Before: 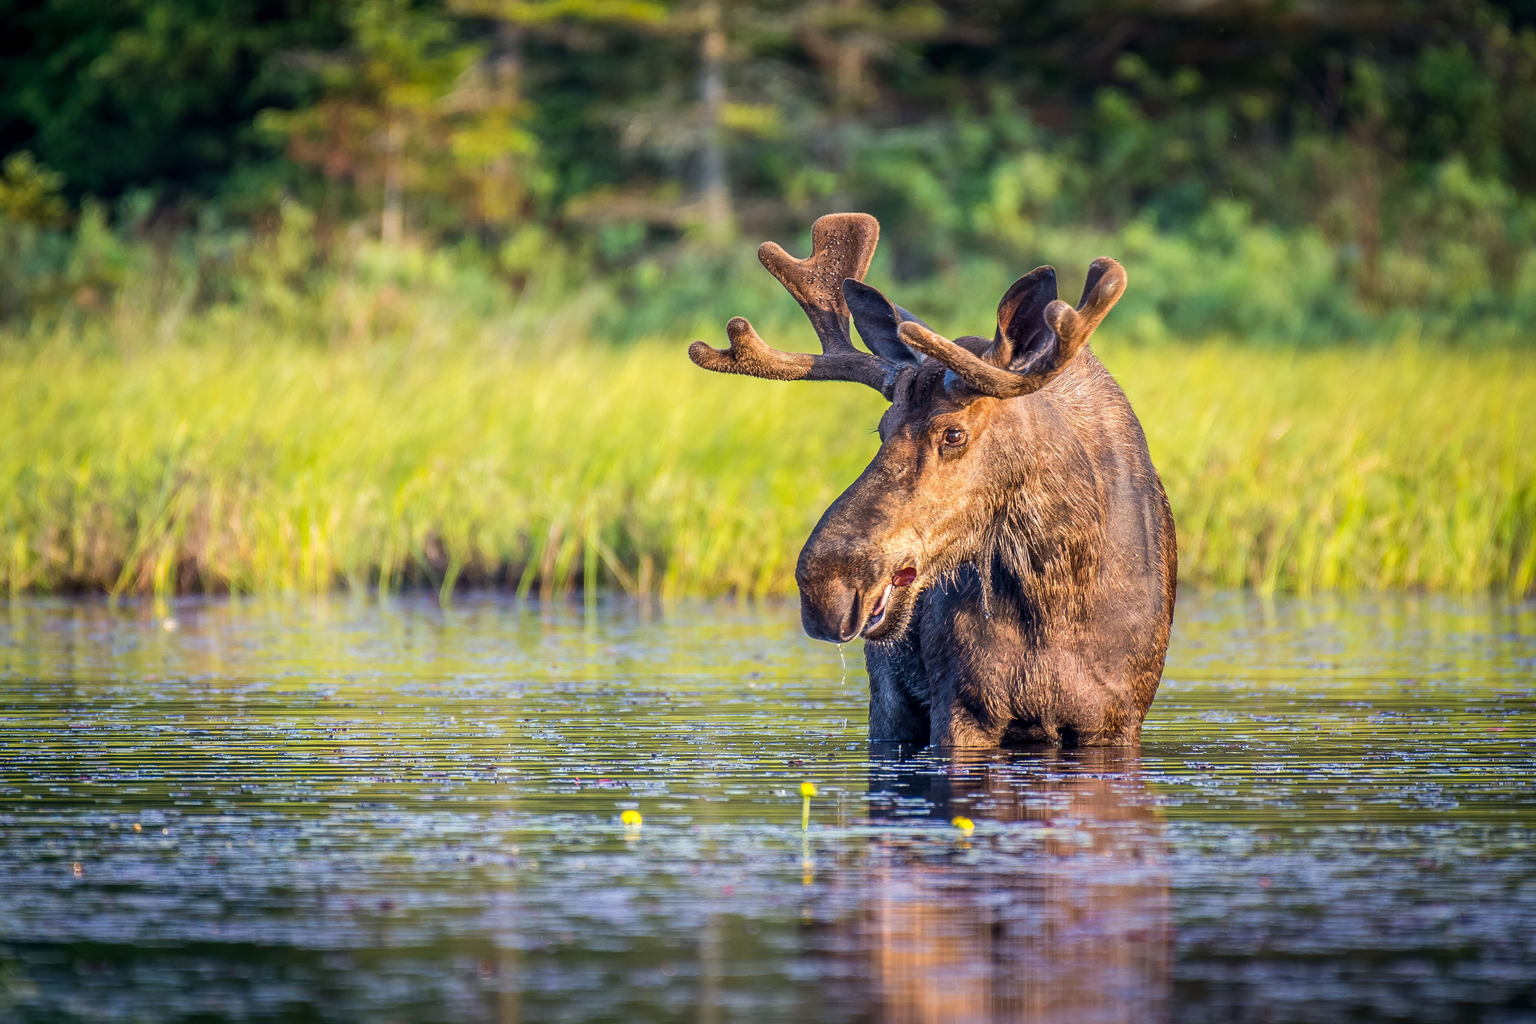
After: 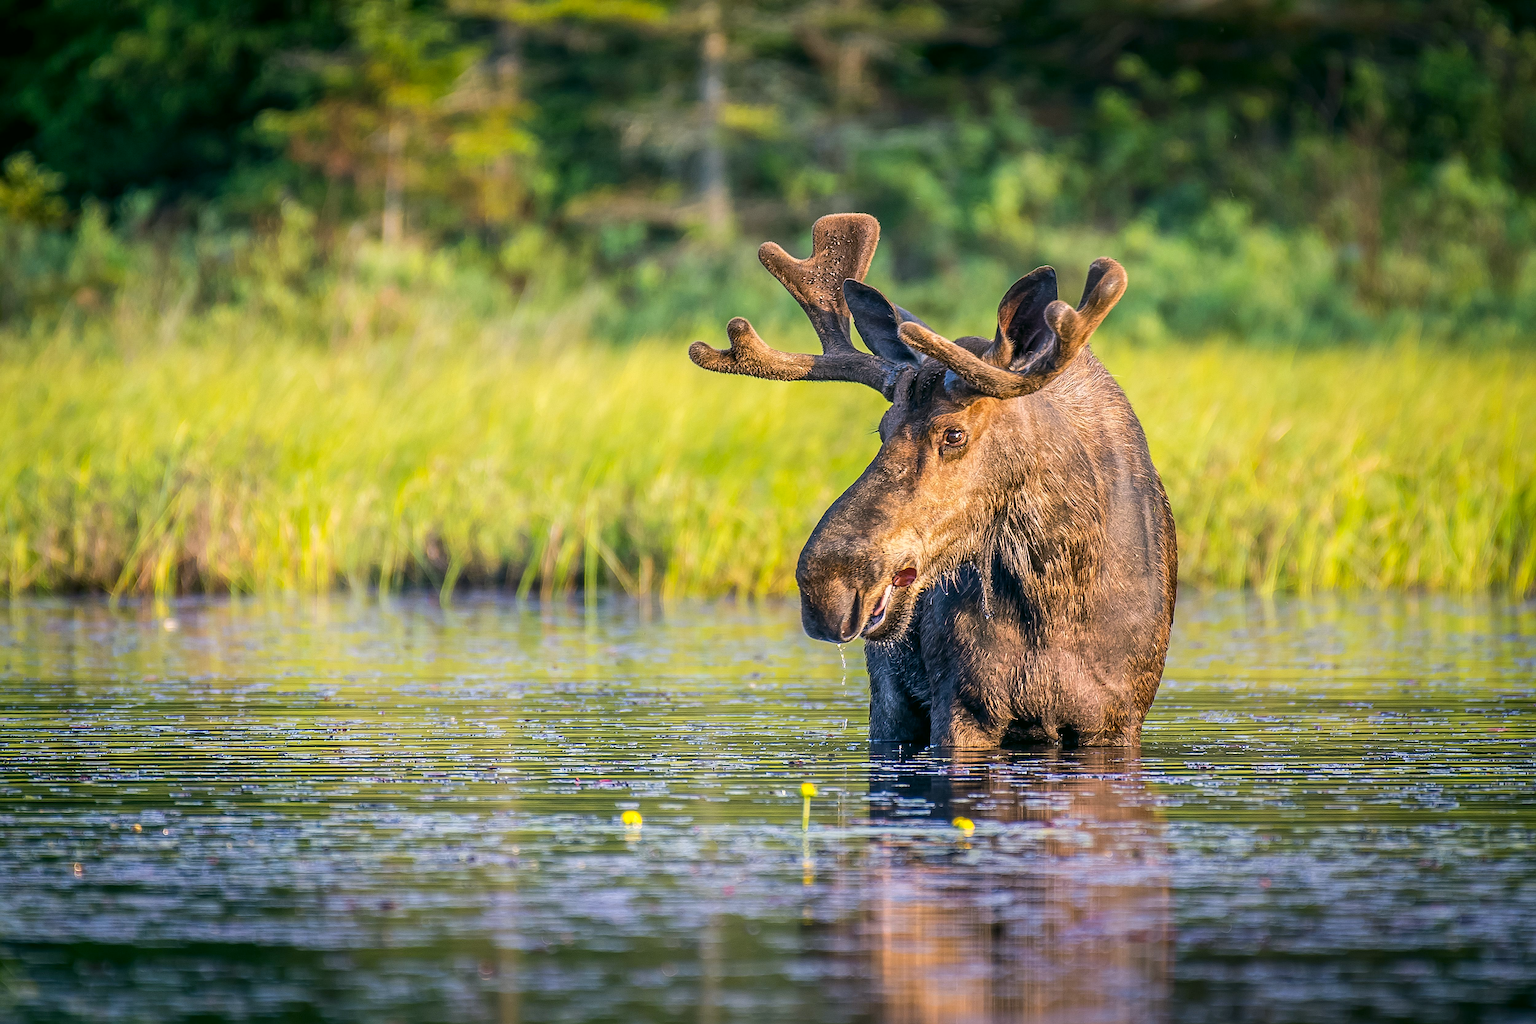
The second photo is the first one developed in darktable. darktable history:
white balance: red 0.983, blue 1.036
sharpen: on, module defaults
color correction: highlights a* 4.02, highlights b* 4.98, shadows a* -7.55, shadows b* 4.98
